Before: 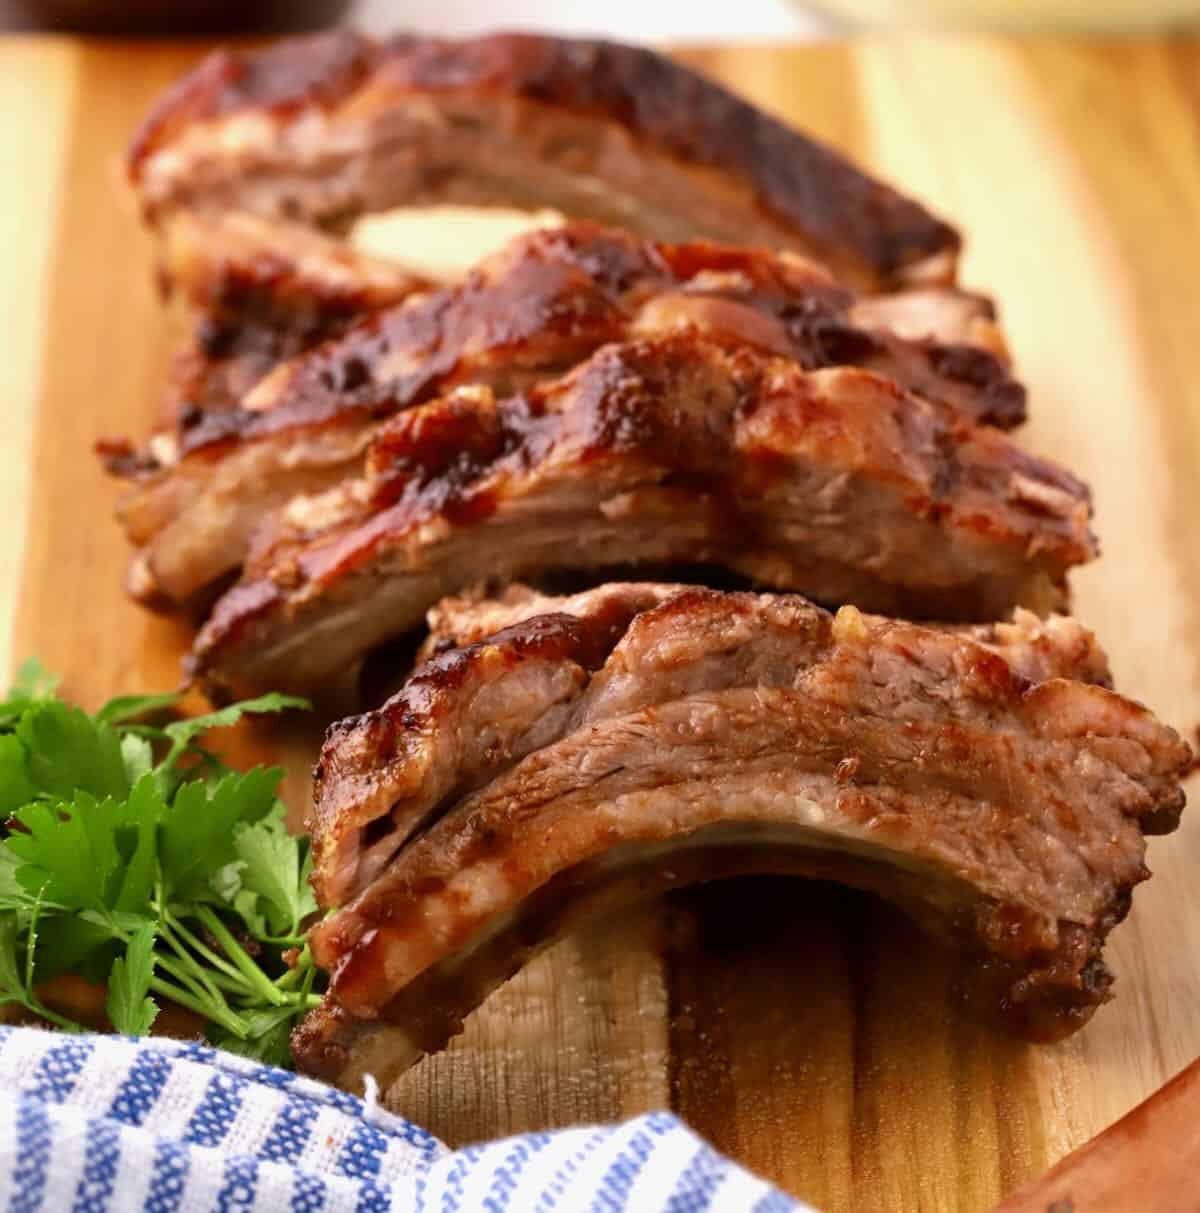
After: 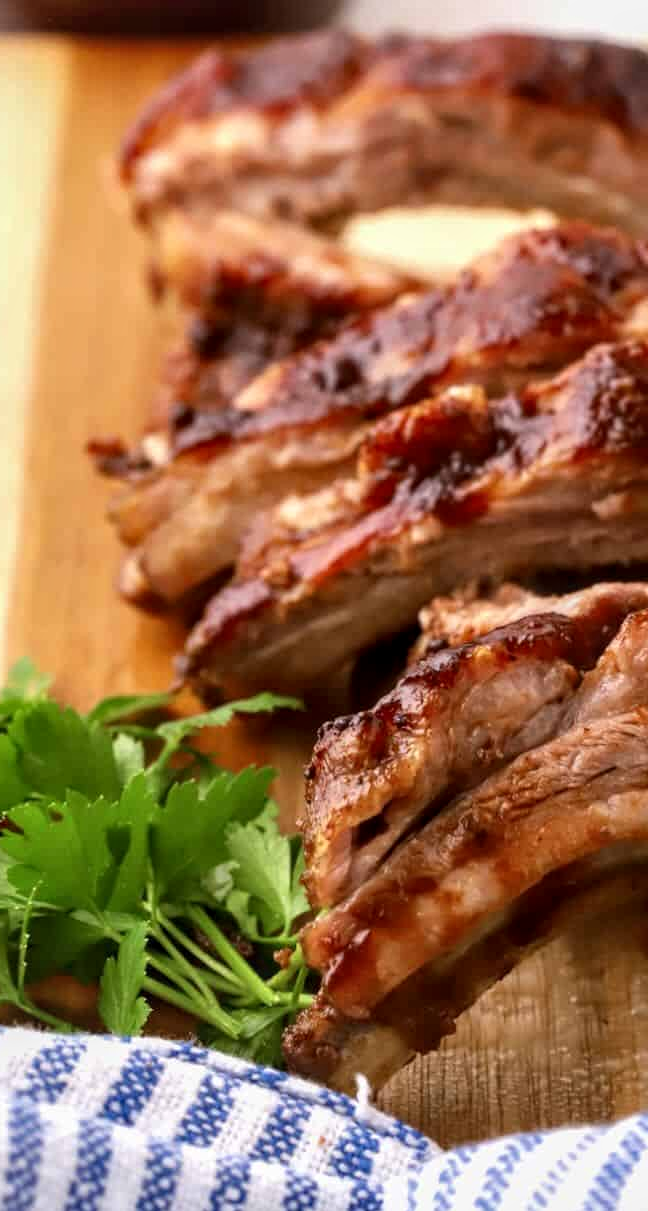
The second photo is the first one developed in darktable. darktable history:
crop: left 0.738%, right 45.184%, bottom 0.089%
local contrast: on, module defaults
